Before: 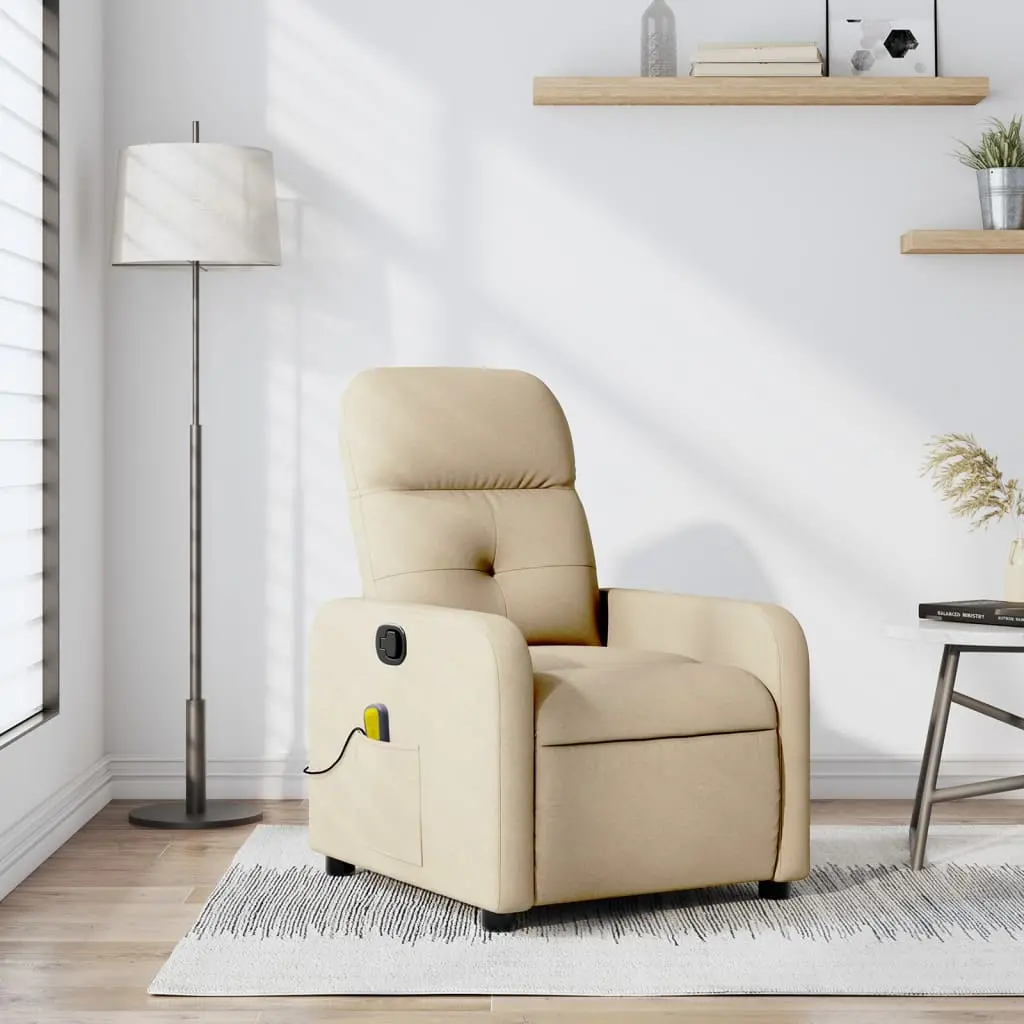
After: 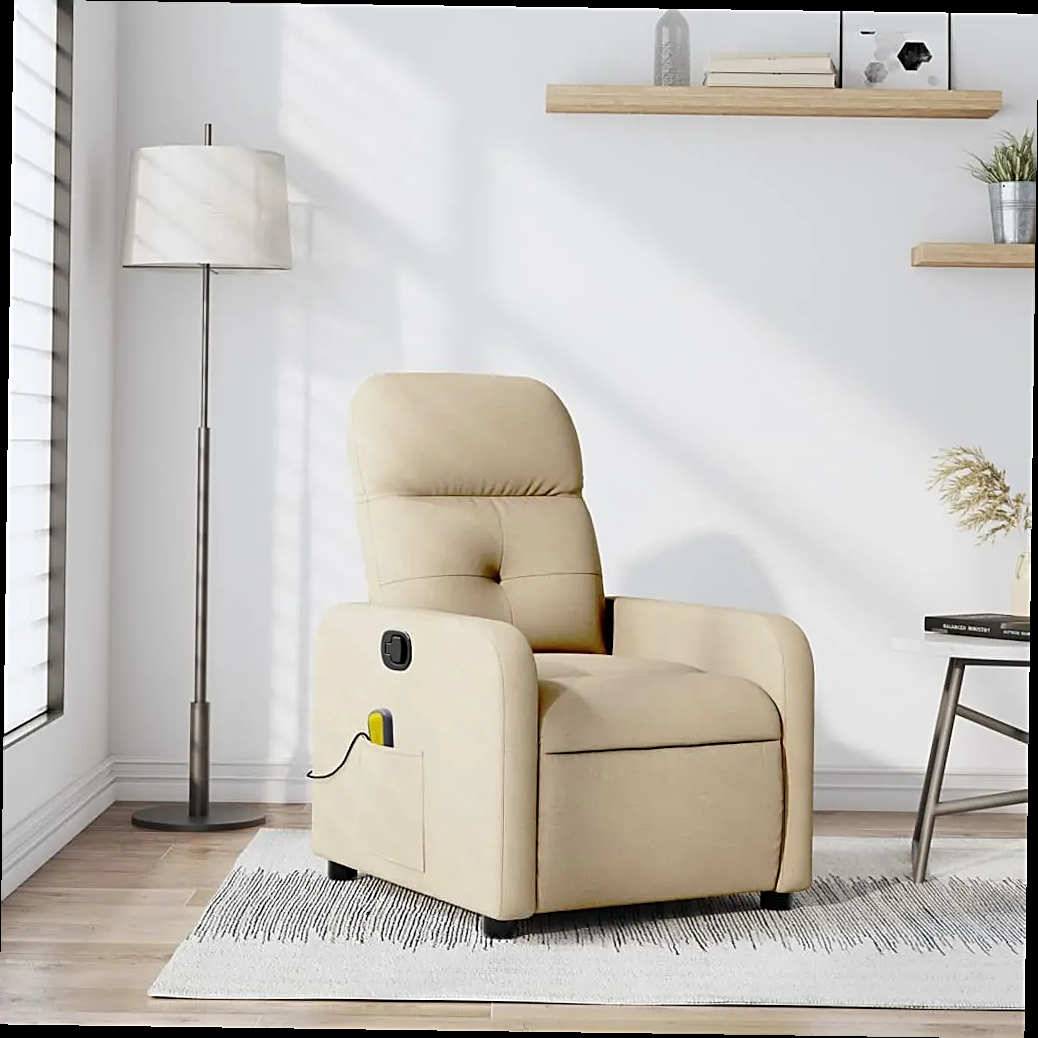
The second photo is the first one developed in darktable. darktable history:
sharpen: on, module defaults
rotate and perspective: rotation 0.8°, automatic cropping off
